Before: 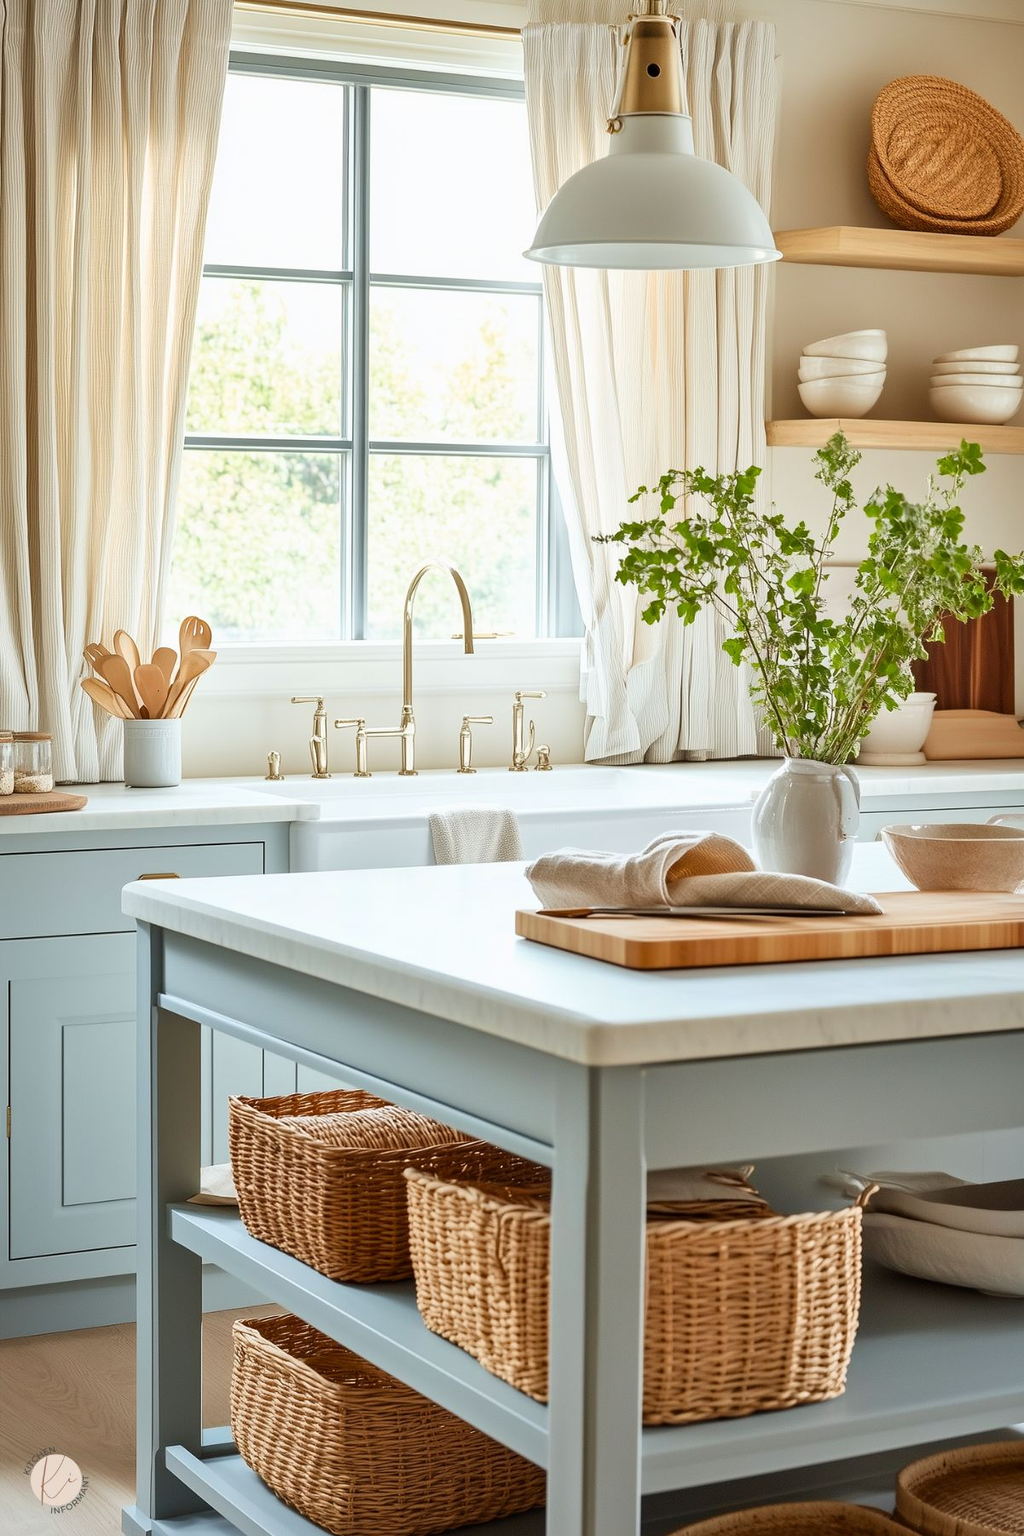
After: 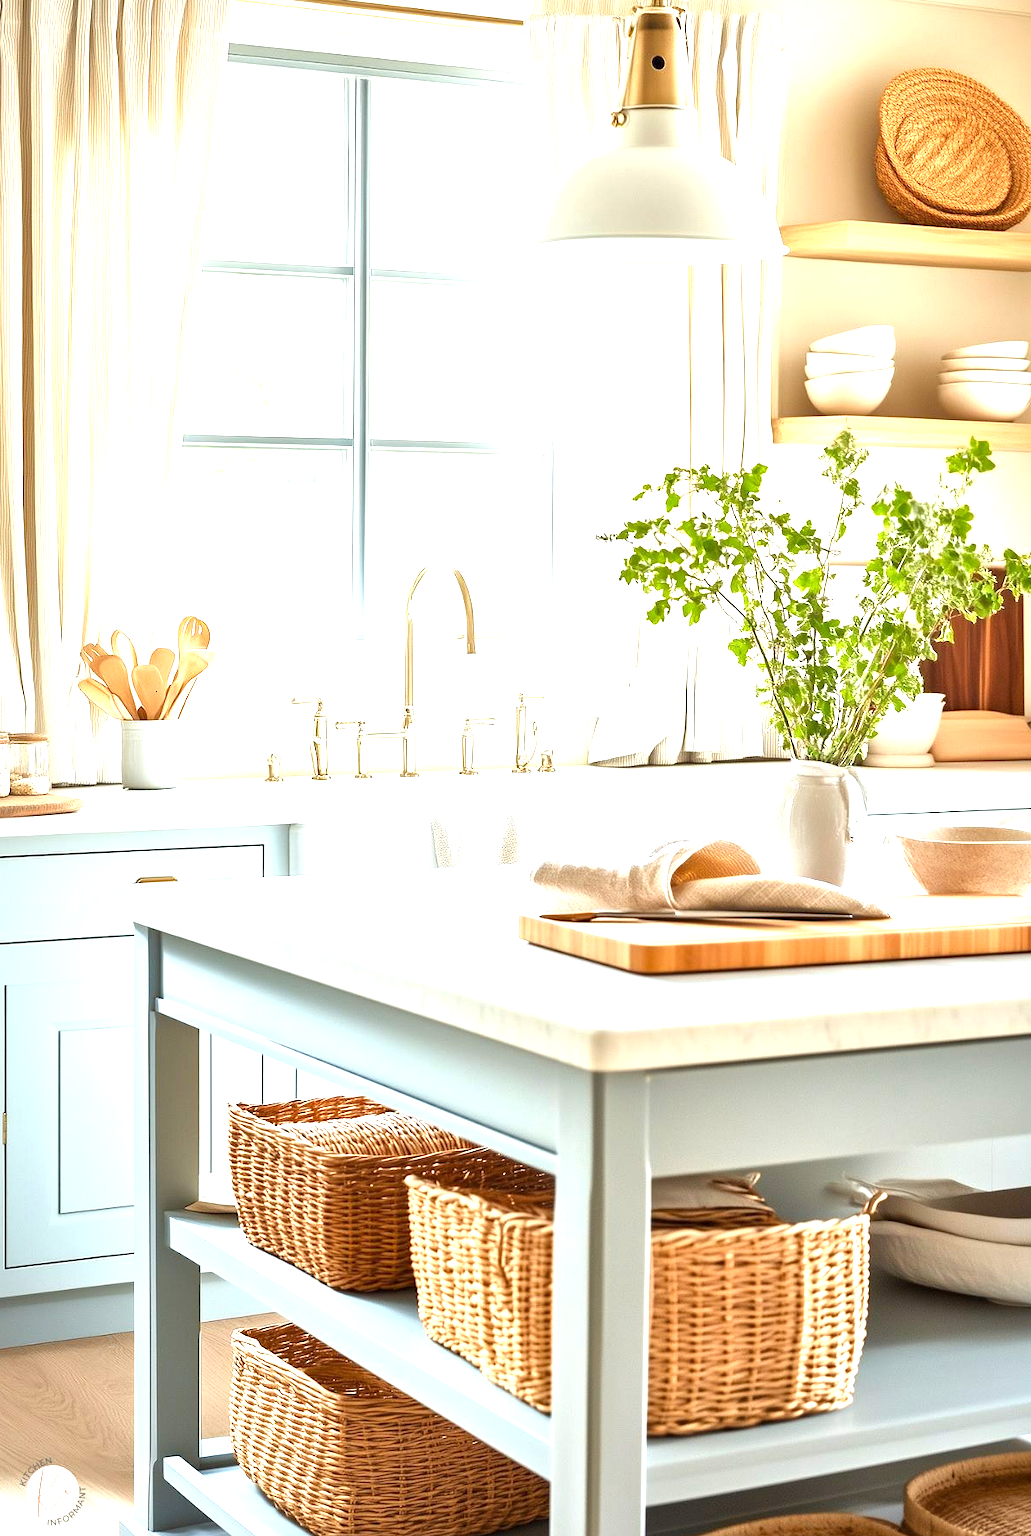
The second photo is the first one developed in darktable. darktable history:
crop: left 0.417%, top 0.563%, right 0.168%, bottom 0.73%
local contrast: mode bilateral grid, contrast 21, coarseness 50, detail 119%, midtone range 0.2
exposure: black level correction 0, exposure 1.387 EV, compensate highlight preservation false
